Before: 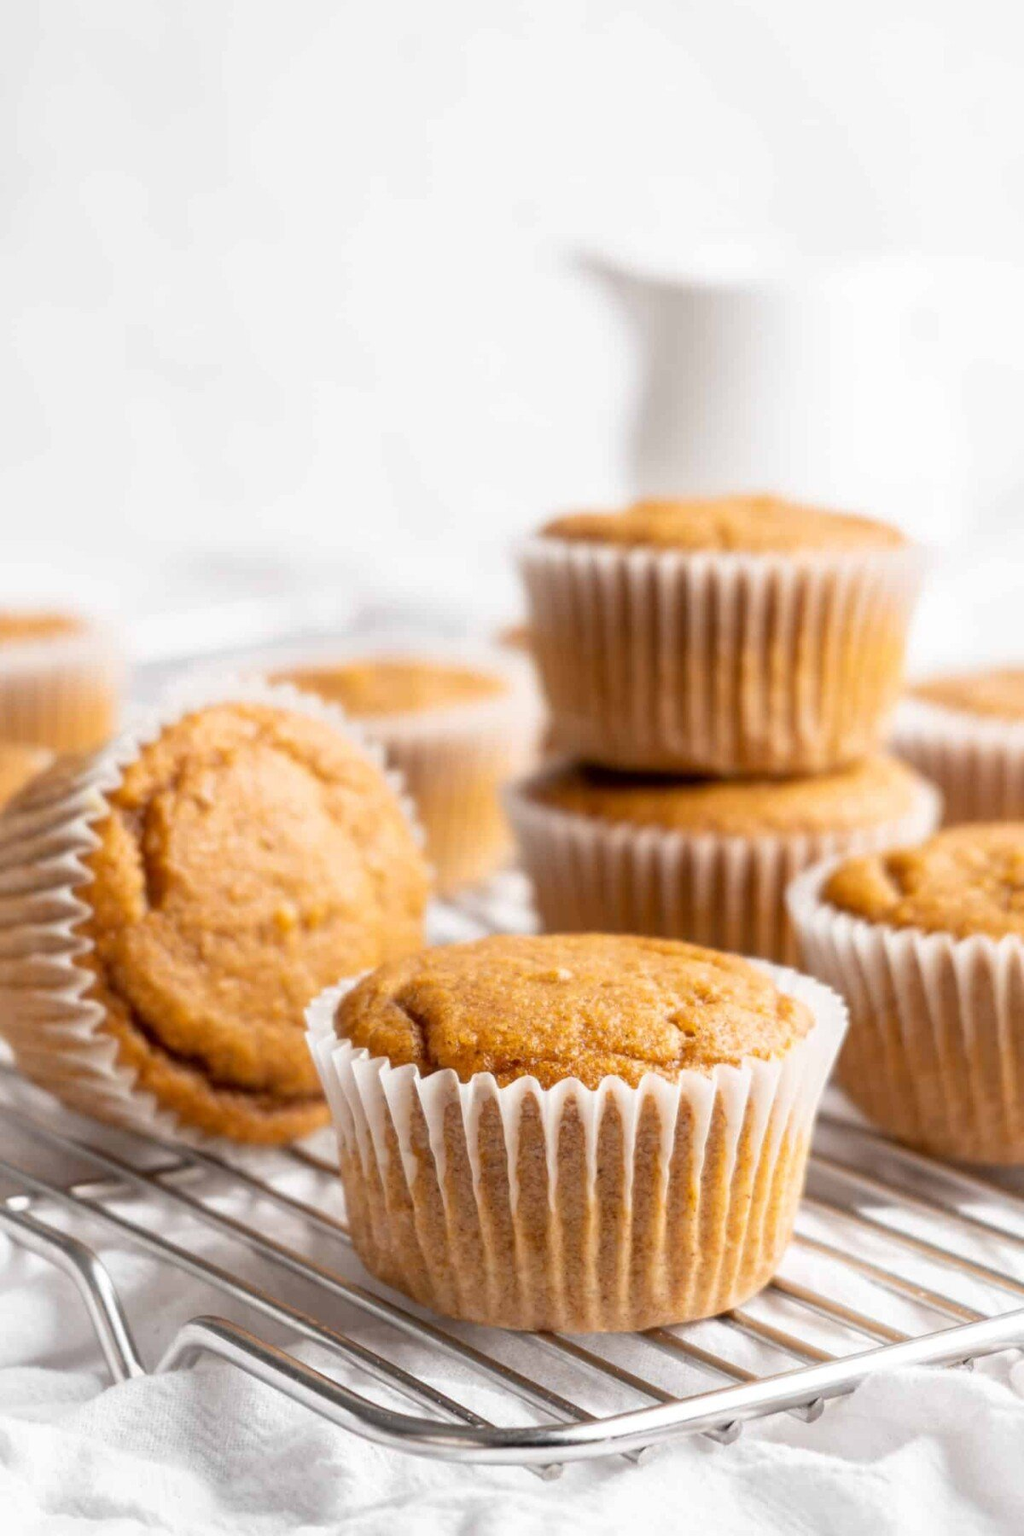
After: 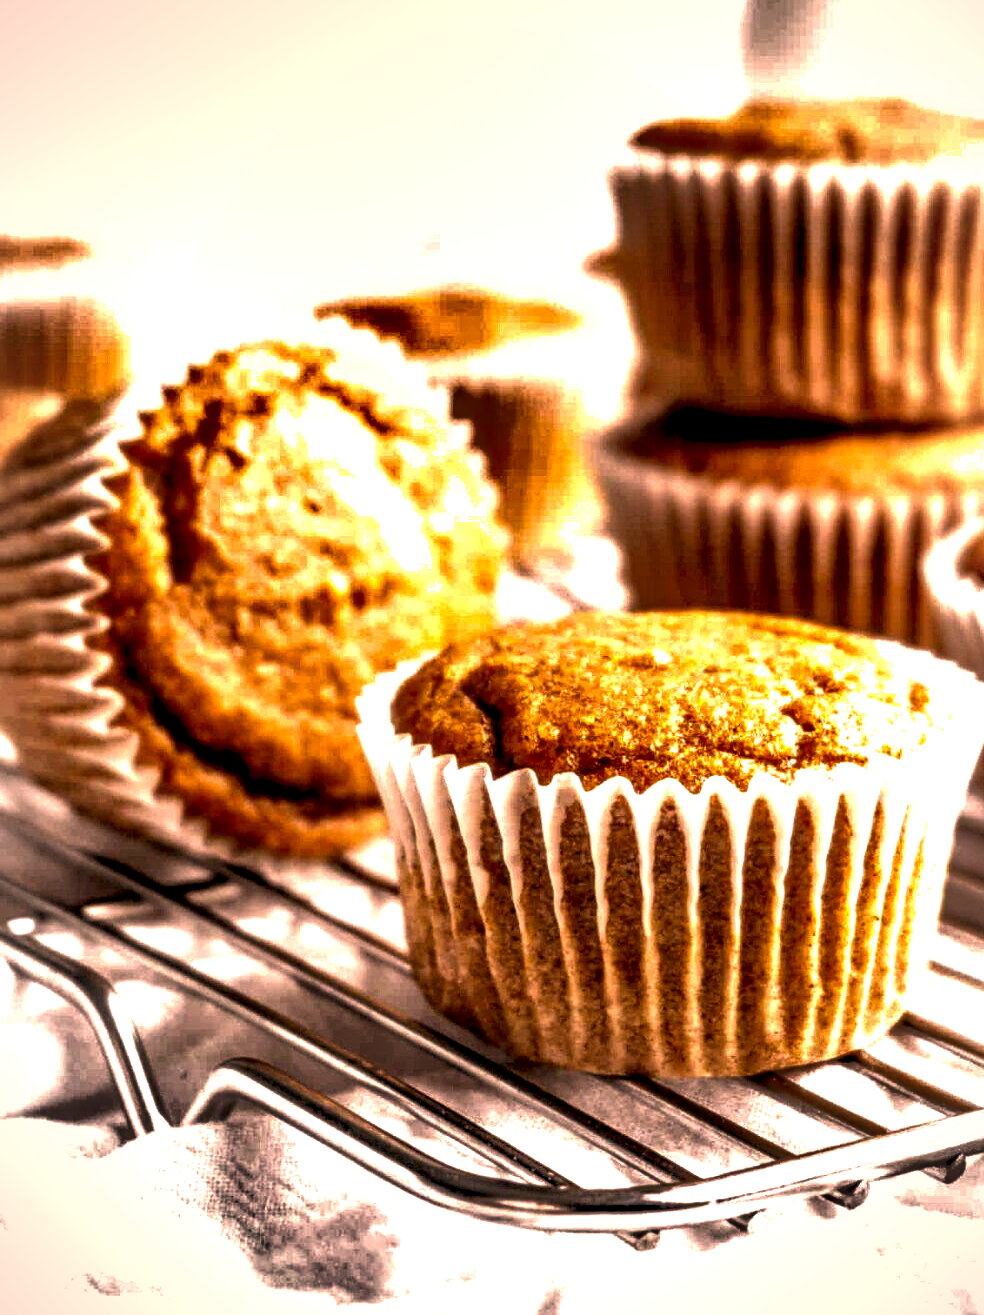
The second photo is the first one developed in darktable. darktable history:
exposure: exposure 0.564 EV, compensate exposure bias true, compensate highlight preservation false
color correction: highlights a* 22.44, highlights b* 21.65
local contrast: highlights 115%, shadows 42%, detail 294%
crop: top 26.894%, right 17.945%
shadows and highlights: shadows 39.66, highlights -59.79
vignetting: fall-off start 96.05%, fall-off radius 99.84%, width/height ratio 0.609, unbound false
